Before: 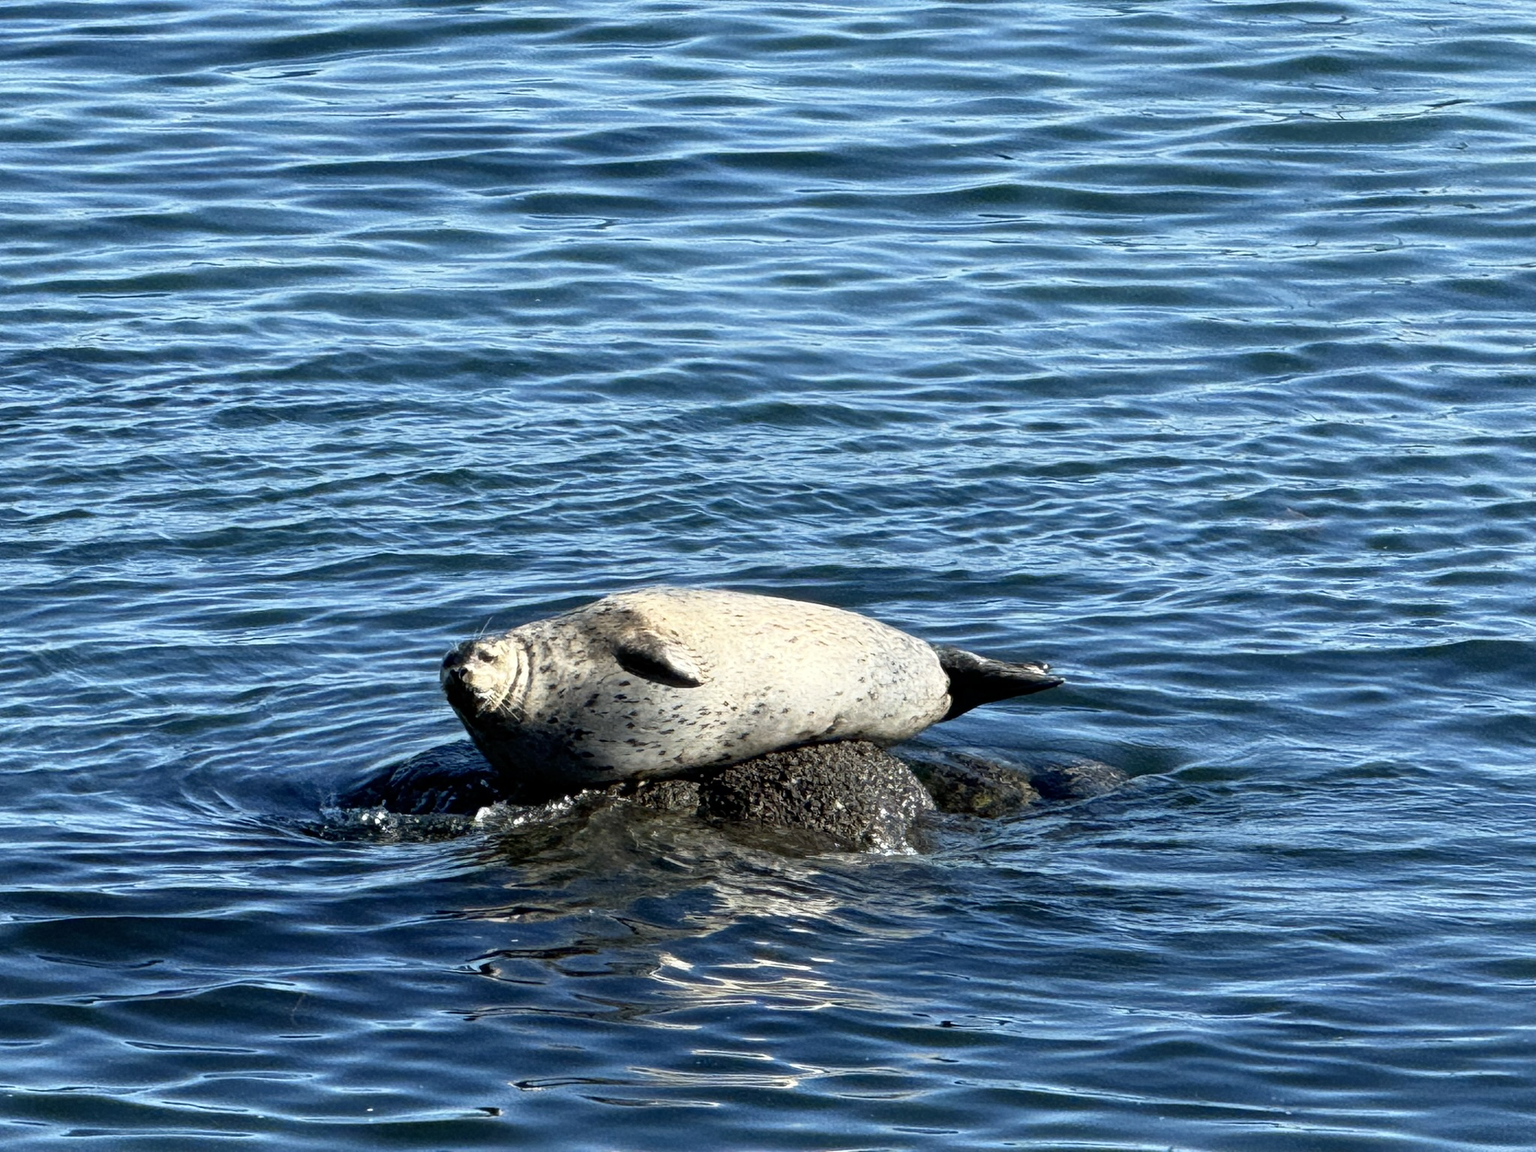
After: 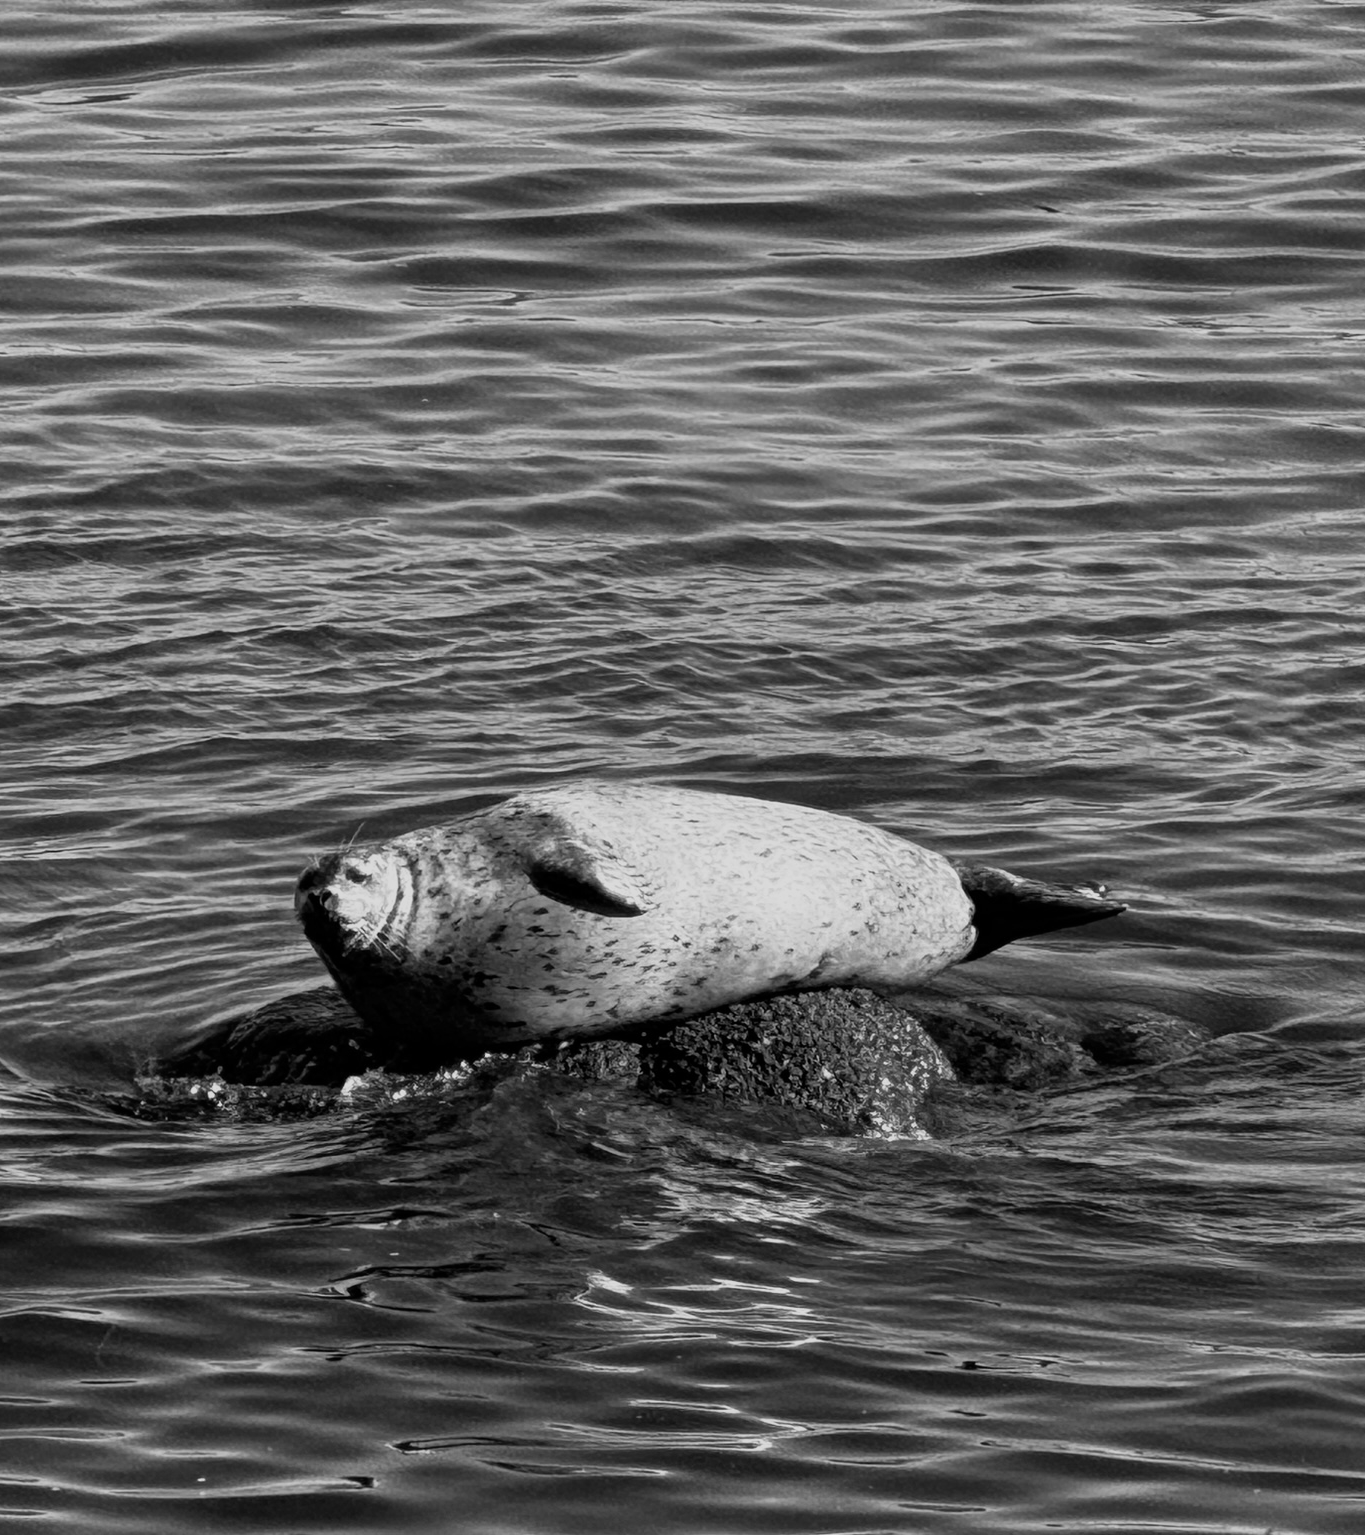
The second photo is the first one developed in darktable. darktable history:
crop and rotate: left 14.292%, right 19.041%
exposure: exposure -0.492 EV, compensate highlight preservation false
monochrome: size 1
